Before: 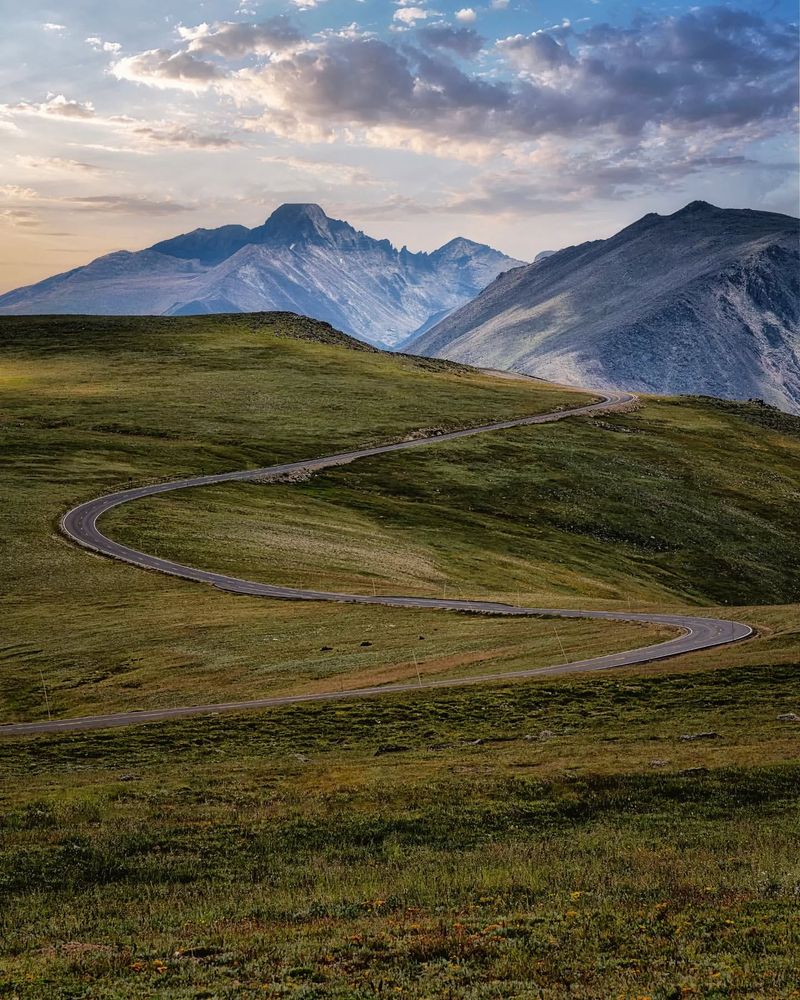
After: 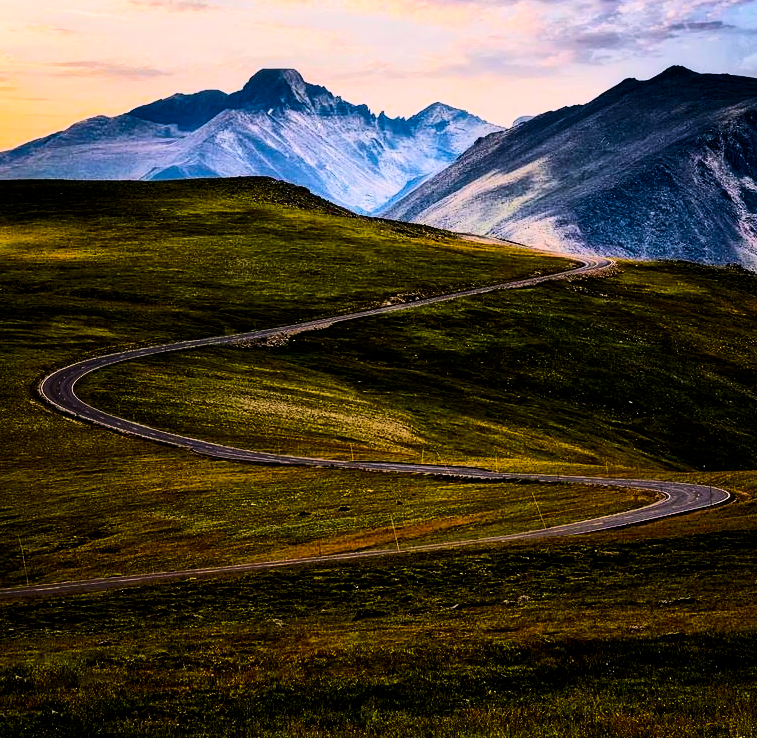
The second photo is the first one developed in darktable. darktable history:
crop and rotate: left 2.8%, top 13.566%, right 2.53%, bottom 12.601%
contrast brightness saturation: contrast 0.409, brightness 0.051, saturation 0.261
color balance rgb: highlights gain › chroma 2.074%, highlights gain › hue 46.92°, perceptual saturation grading › global saturation 61.085%, perceptual saturation grading › highlights 19.505%, perceptual saturation grading › shadows -49.215%, global vibrance 20%
filmic rgb: black relative exposure -5.11 EV, white relative exposure 3.98 EV, hardness 2.9, contrast 1.298, highlights saturation mix -31.38%, iterations of high-quality reconstruction 10
